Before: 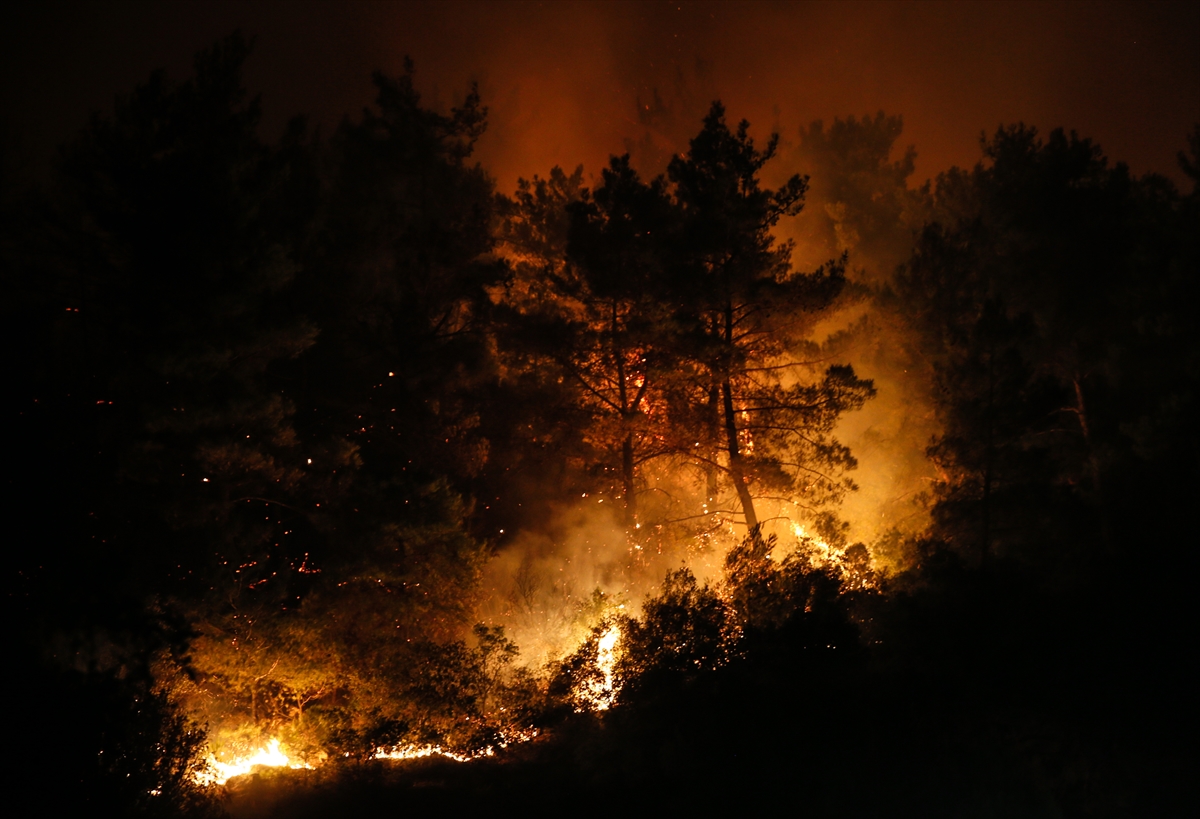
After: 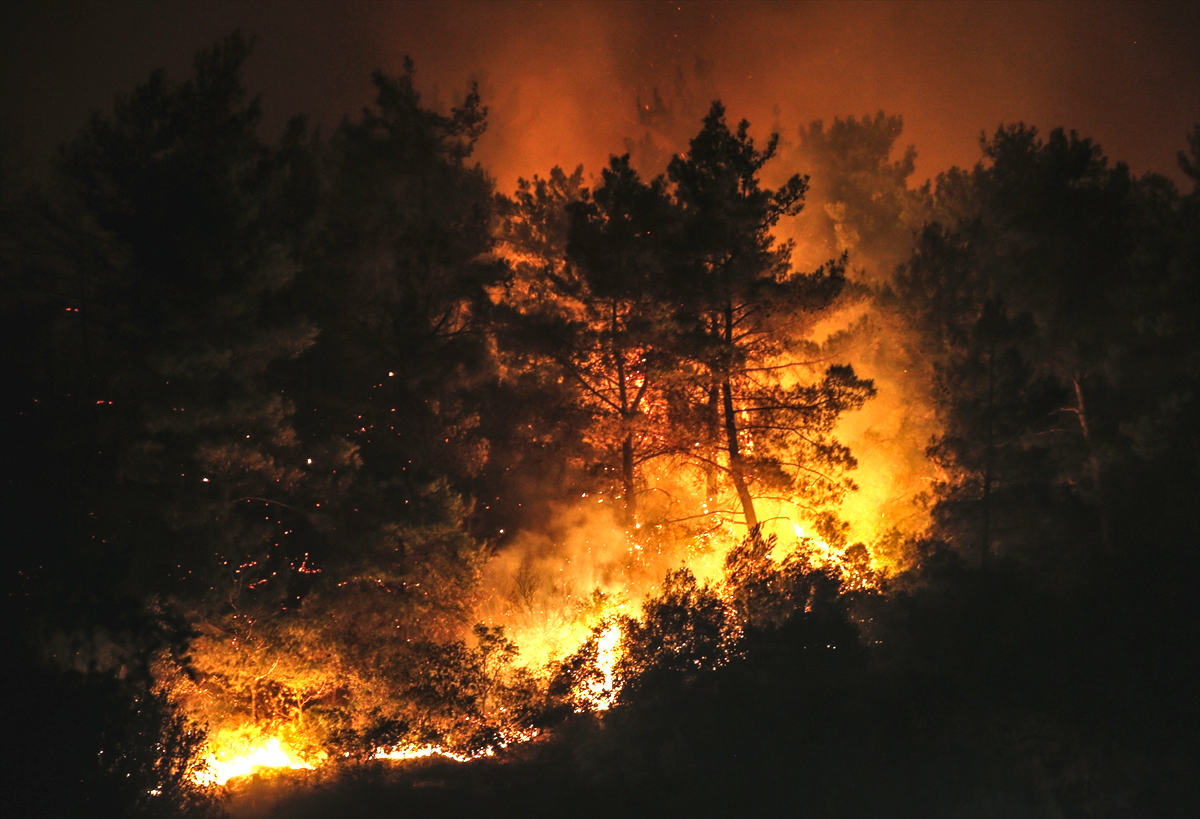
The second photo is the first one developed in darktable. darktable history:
exposure: black level correction -0.002, exposure 1.35 EV, compensate highlight preservation false
local contrast: on, module defaults
